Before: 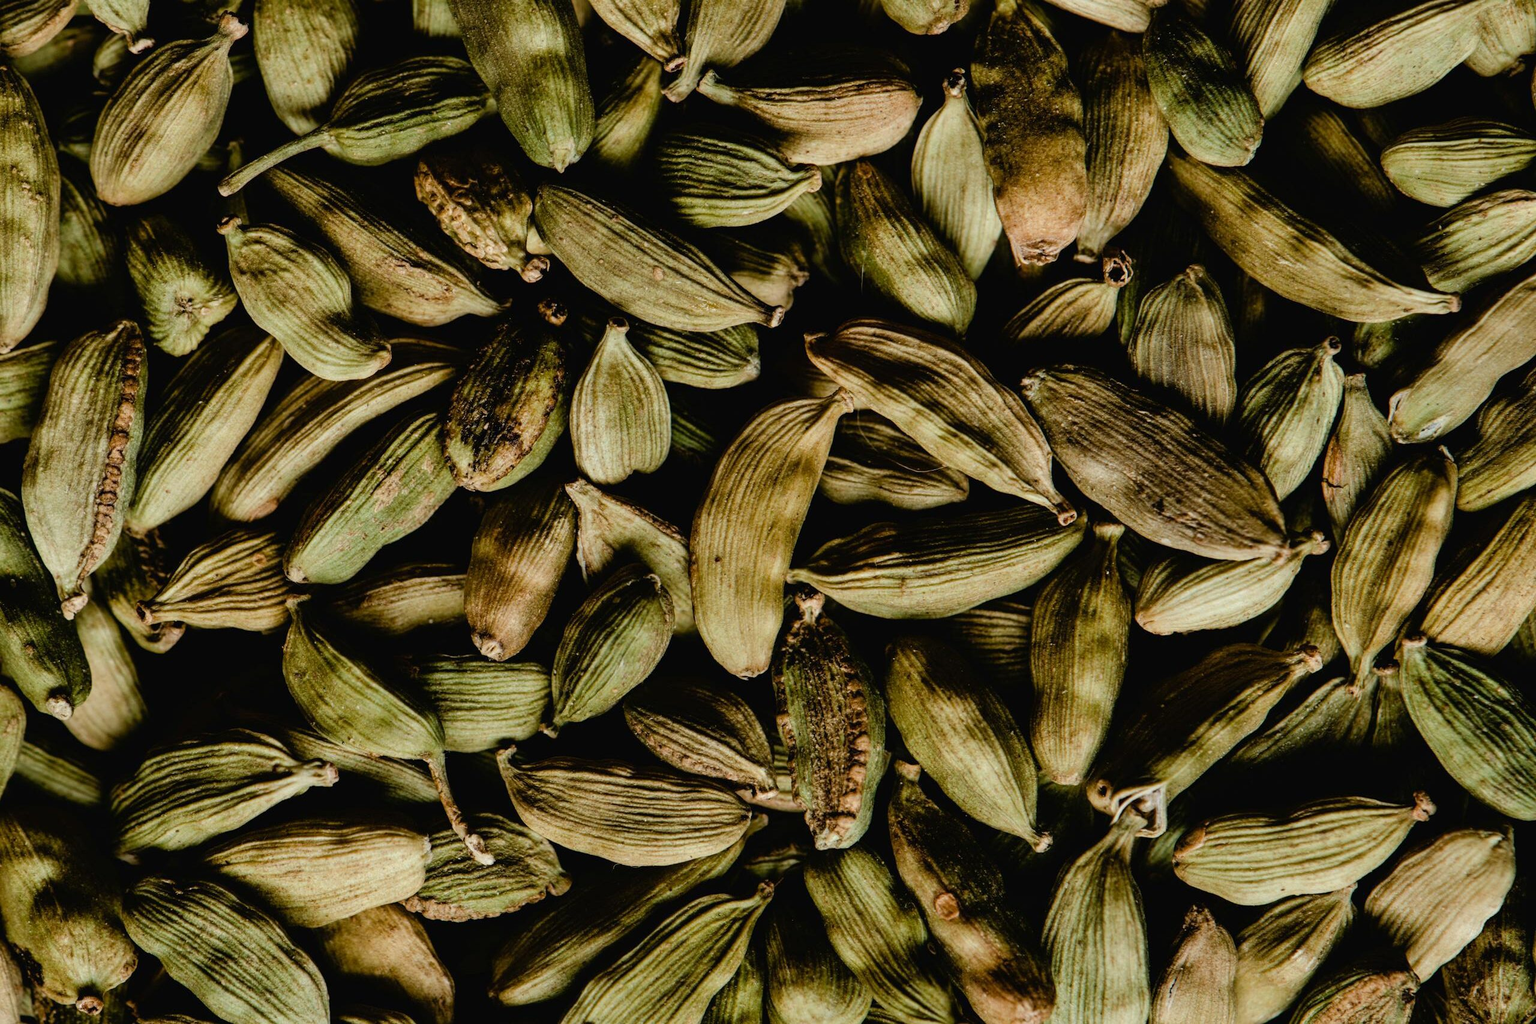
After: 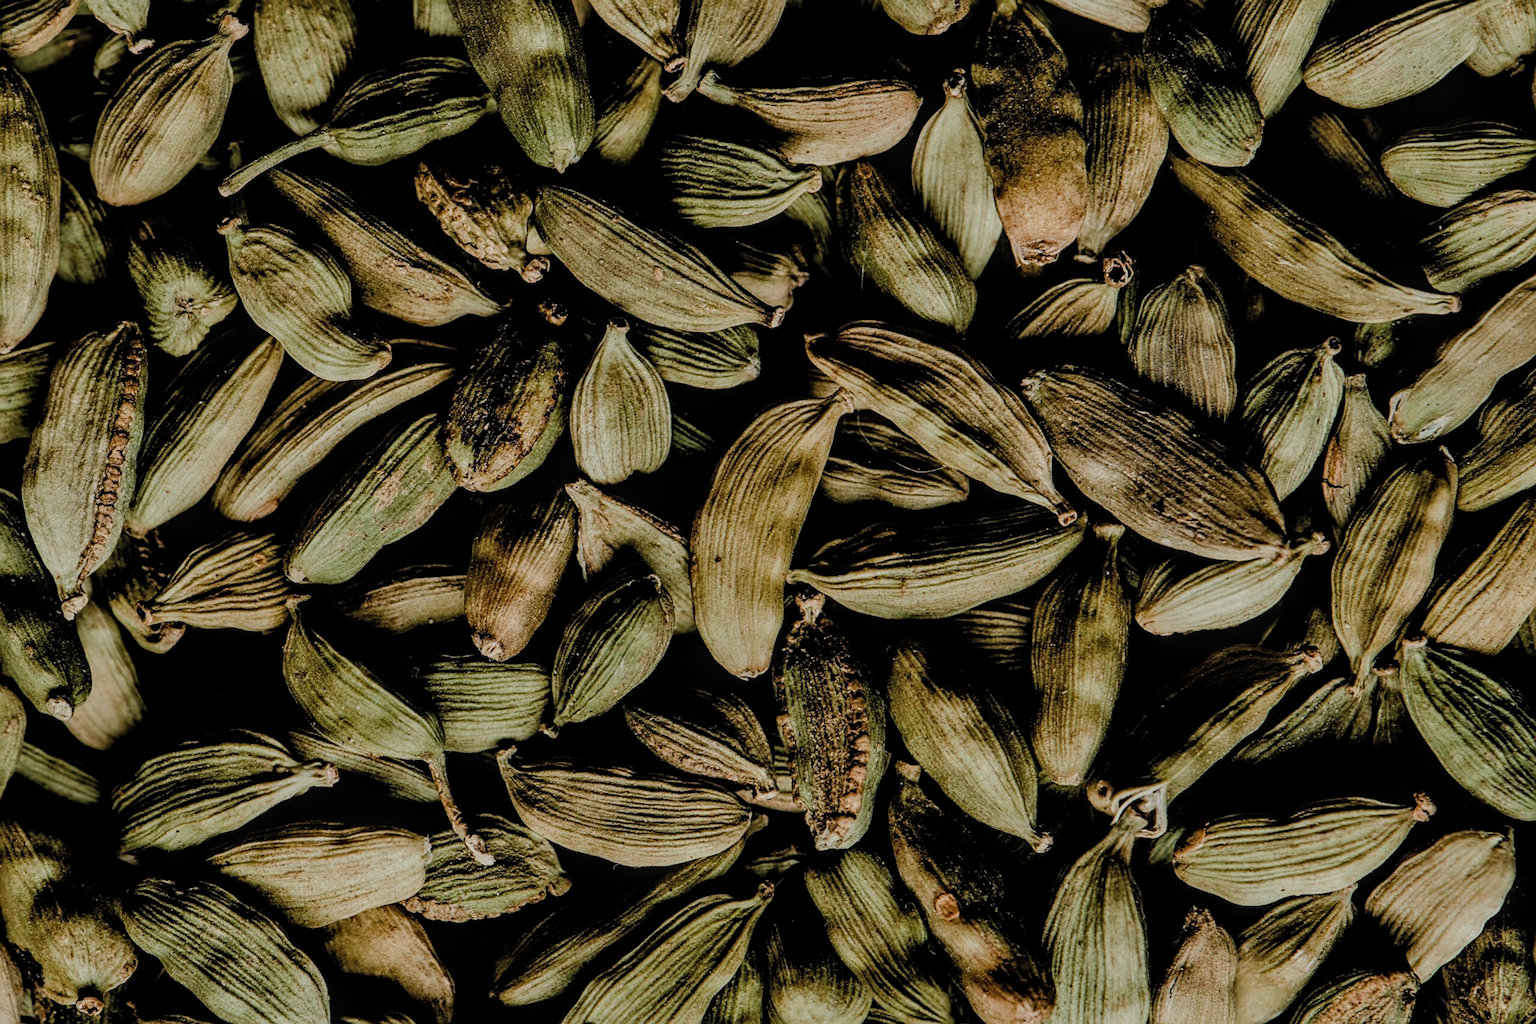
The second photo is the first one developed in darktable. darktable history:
sharpen: on, module defaults
local contrast: on, module defaults
color zones: curves: ch0 [(0, 0.5) (0.143, 0.5) (0.286, 0.456) (0.429, 0.5) (0.571, 0.5) (0.714, 0.5) (0.857, 0.5) (1, 0.5)]; ch1 [(0, 0.5) (0.143, 0.5) (0.286, 0.422) (0.429, 0.5) (0.571, 0.5) (0.714, 0.5) (0.857, 0.5) (1, 0.5)]
filmic rgb: black relative exposure -7.65 EV, white relative exposure 4.56 EV, hardness 3.61, add noise in highlights 0, color science v3 (2019), use custom middle-gray values true, contrast in highlights soft
